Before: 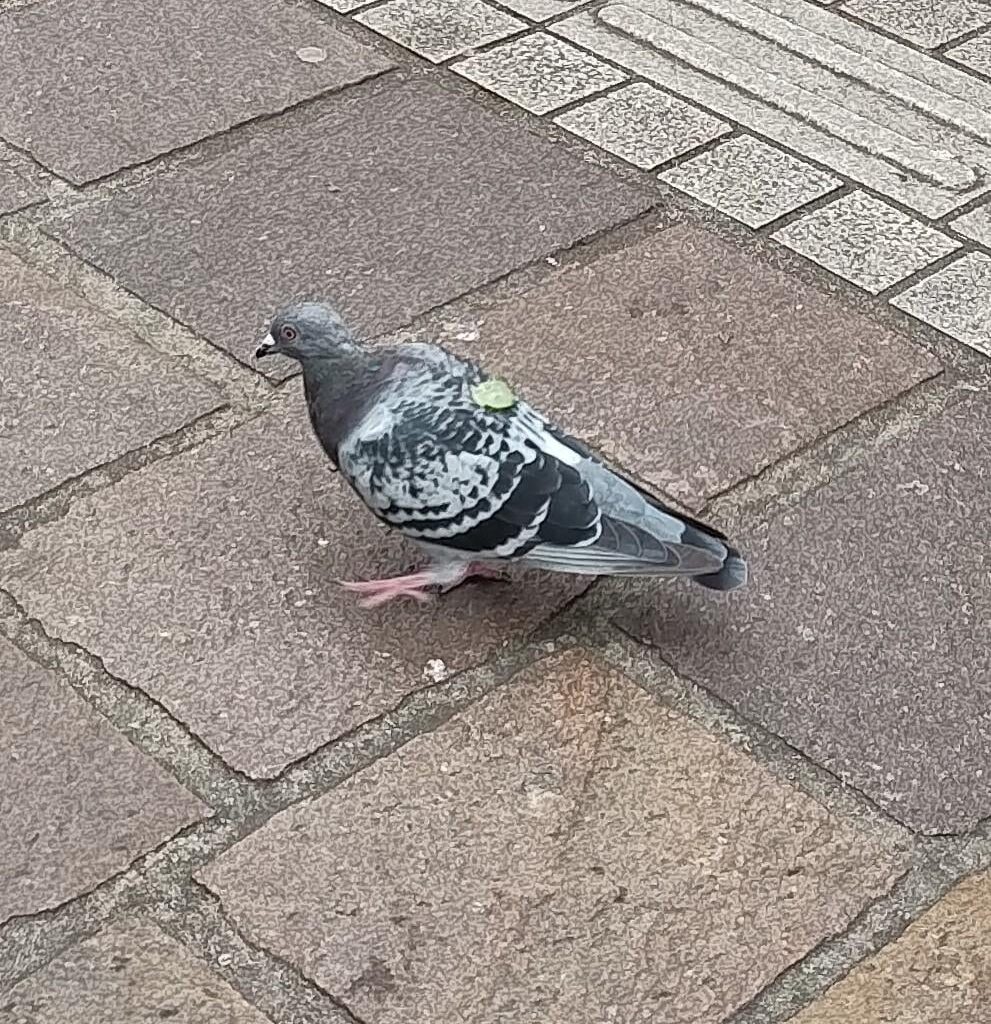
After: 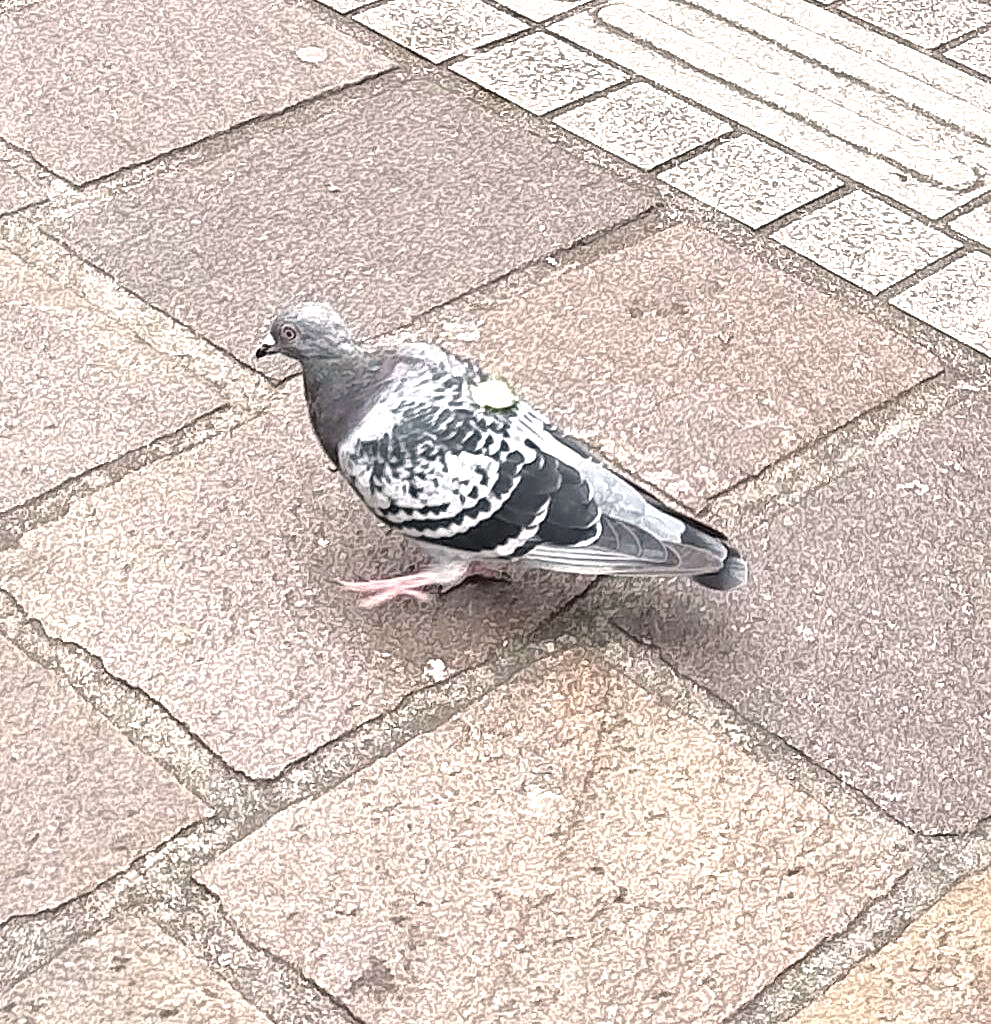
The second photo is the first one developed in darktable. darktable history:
exposure: black level correction 0, exposure 1.1 EV, compensate exposure bias true, compensate highlight preservation false
color correction: highlights a* 5.59, highlights b* 5.24, saturation 0.68
color balance rgb: global vibrance 1%, saturation formula JzAzBz (2021)
